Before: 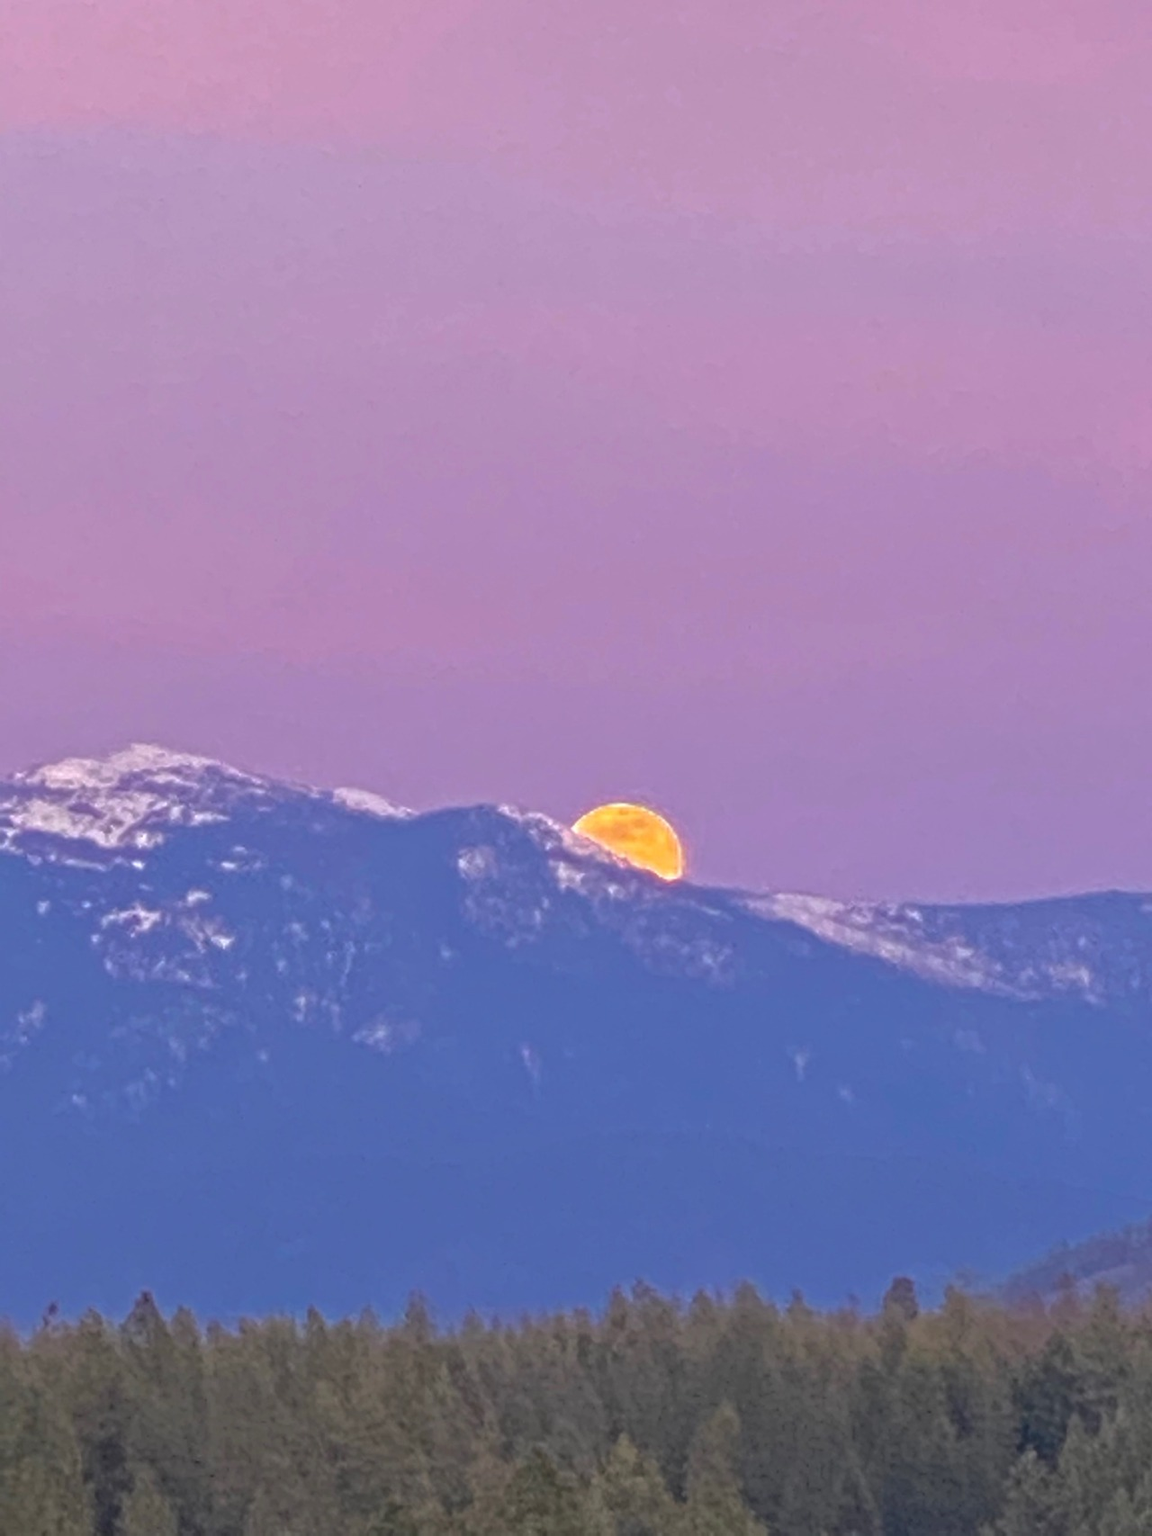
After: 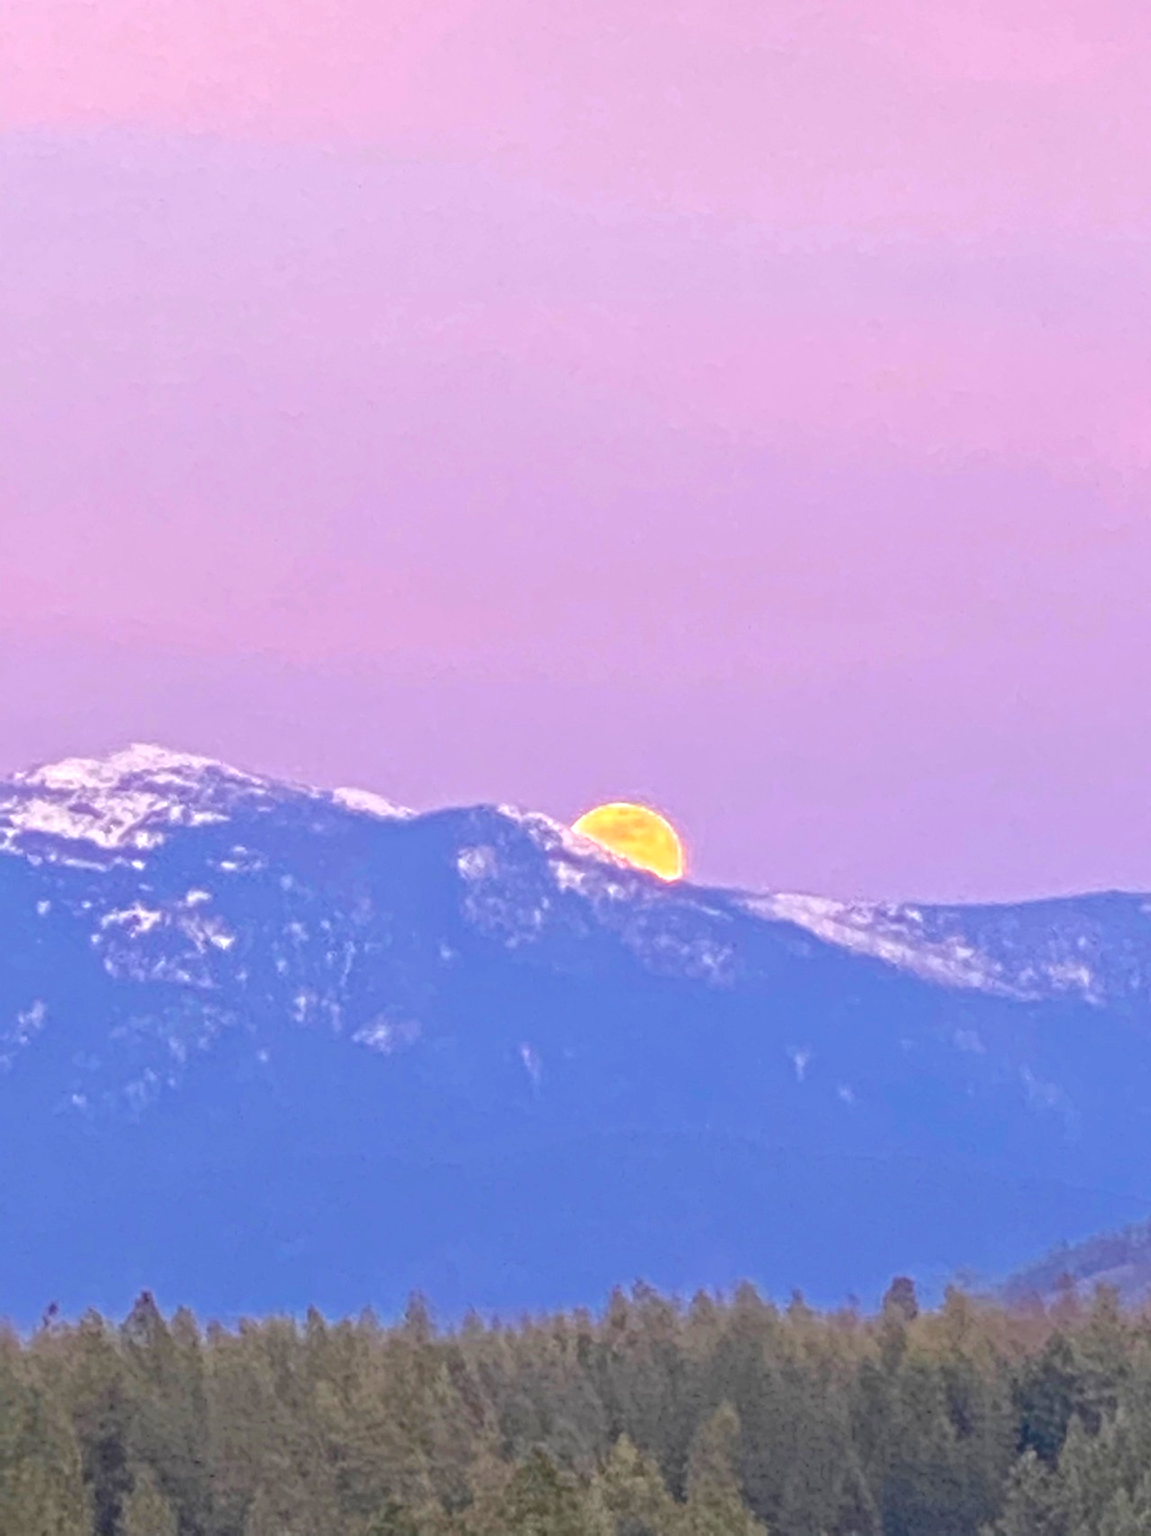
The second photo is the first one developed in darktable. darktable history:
exposure: exposure 0.608 EV, compensate highlight preservation false
contrast brightness saturation: contrast 0.145
color balance rgb: perceptual saturation grading › global saturation 20%, perceptual saturation grading › highlights -25.138%, perceptual saturation grading › shadows 25.753%, perceptual brilliance grading › global brilliance 1.957%, perceptual brilliance grading › highlights -3.624%
